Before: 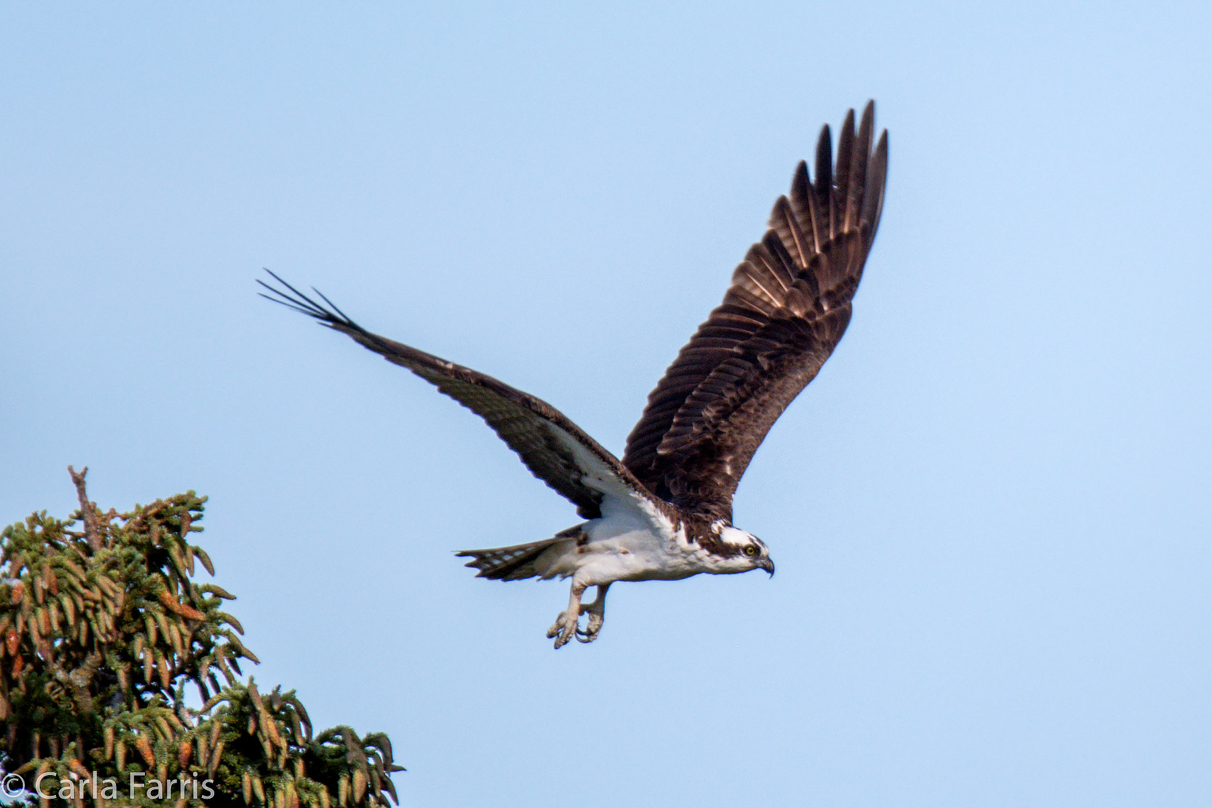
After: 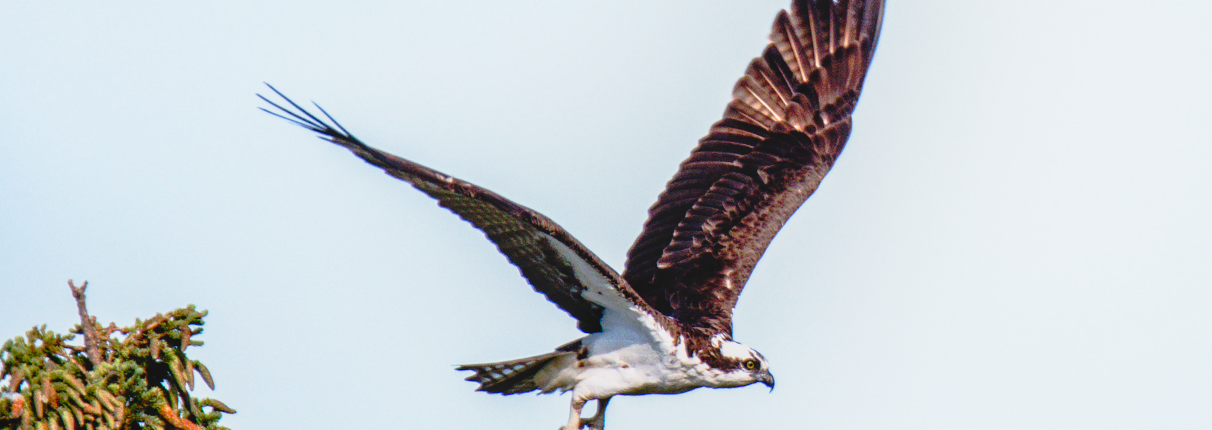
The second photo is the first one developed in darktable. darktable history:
crop and rotate: top 23.053%, bottom 23.633%
local contrast: detail 109%
color correction: highlights b* -0.005, saturation 1.07
tone curve: curves: ch0 [(0, 0.015) (0.091, 0.055) (0.184, 0.159) (0.304, 0.382) (0.492, 0.579) (0.628, 0.755) (0.832, 0.932) (0.984, 0.963)]; ch1 [(0, 0) (0.34, 0.235) (0.493, 0.5) (0.554, 0.56) (0.764, 0.815) (1, 1)]; ch2 [(0, 0) (0.44, 0.458) (0.476, 0.477) (0.542, 0.586) (0.674, 0.724) (1, 1)], preserve colors none
